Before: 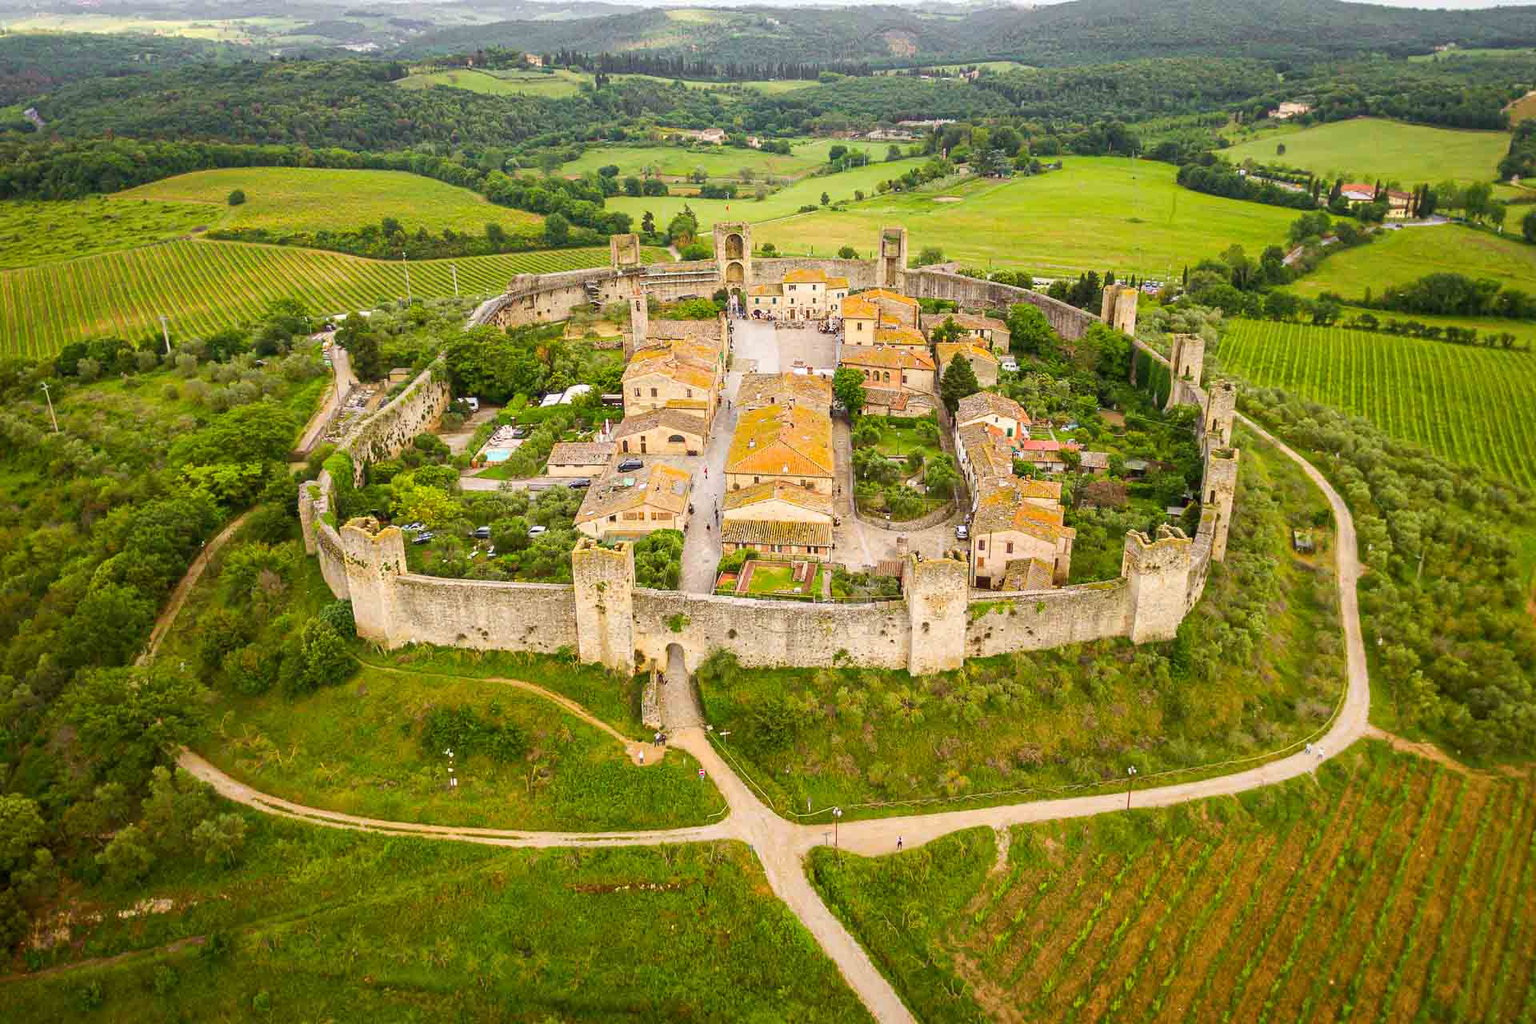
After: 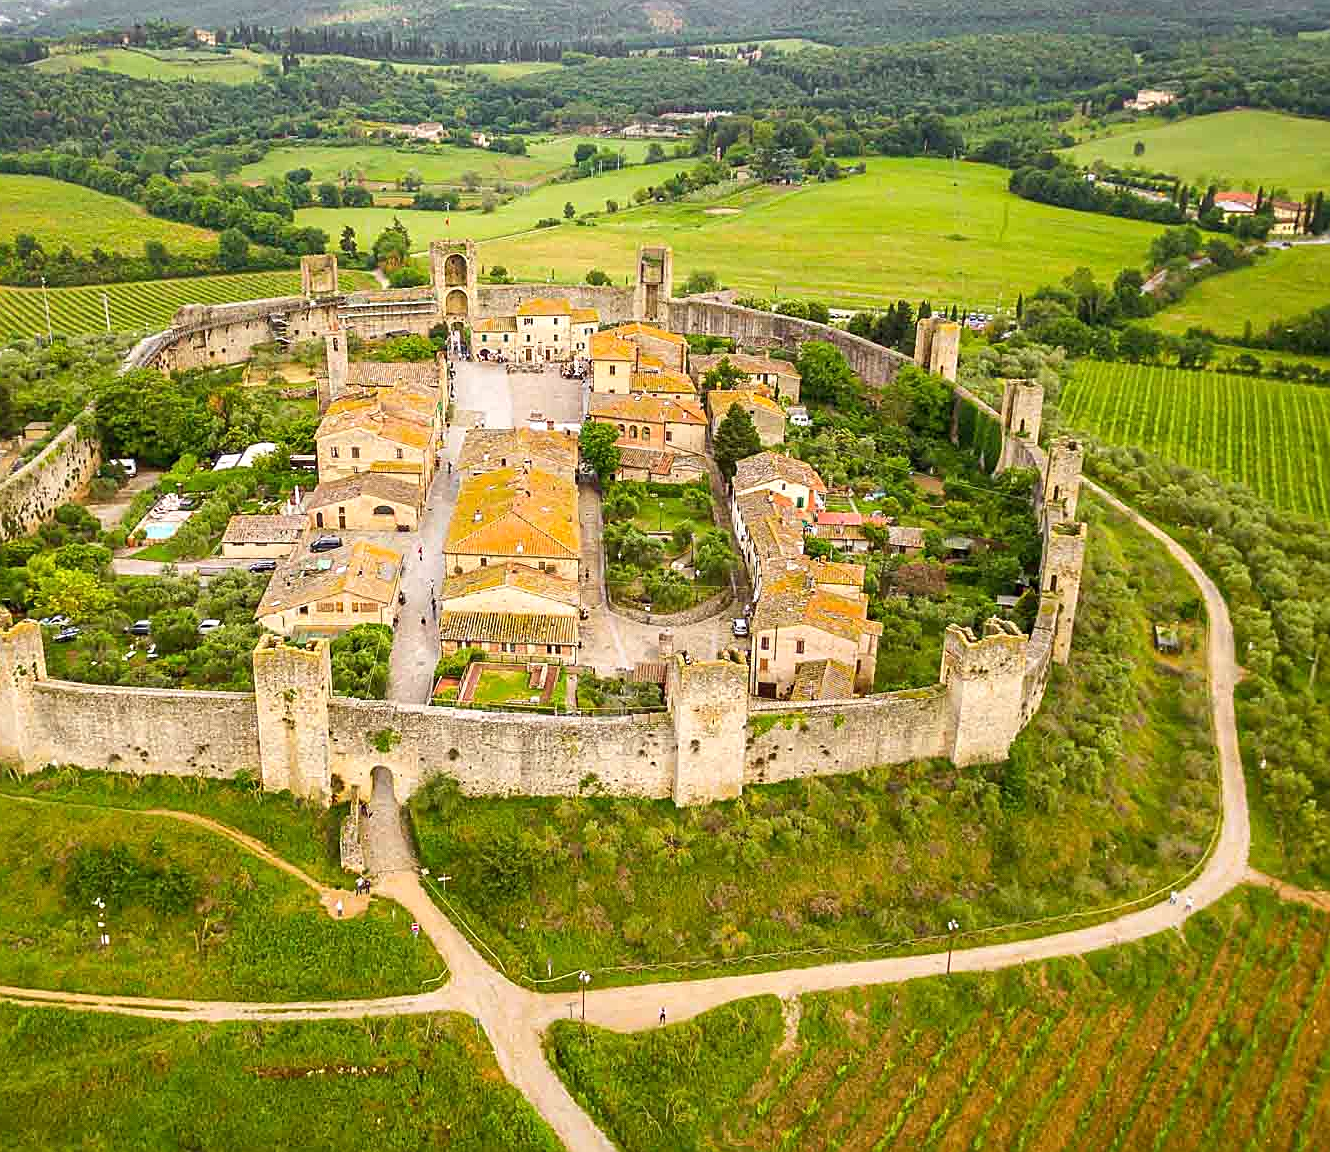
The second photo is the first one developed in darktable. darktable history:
sharpen: on, module defaults
exposure: black level correction 0.001, exposure 0.14 EV, compensate exposure bias true, compensate highlight preservation false
crop and rotate: left 24.114%, top 3.008%, right 6.587%, bottom 6.967%
